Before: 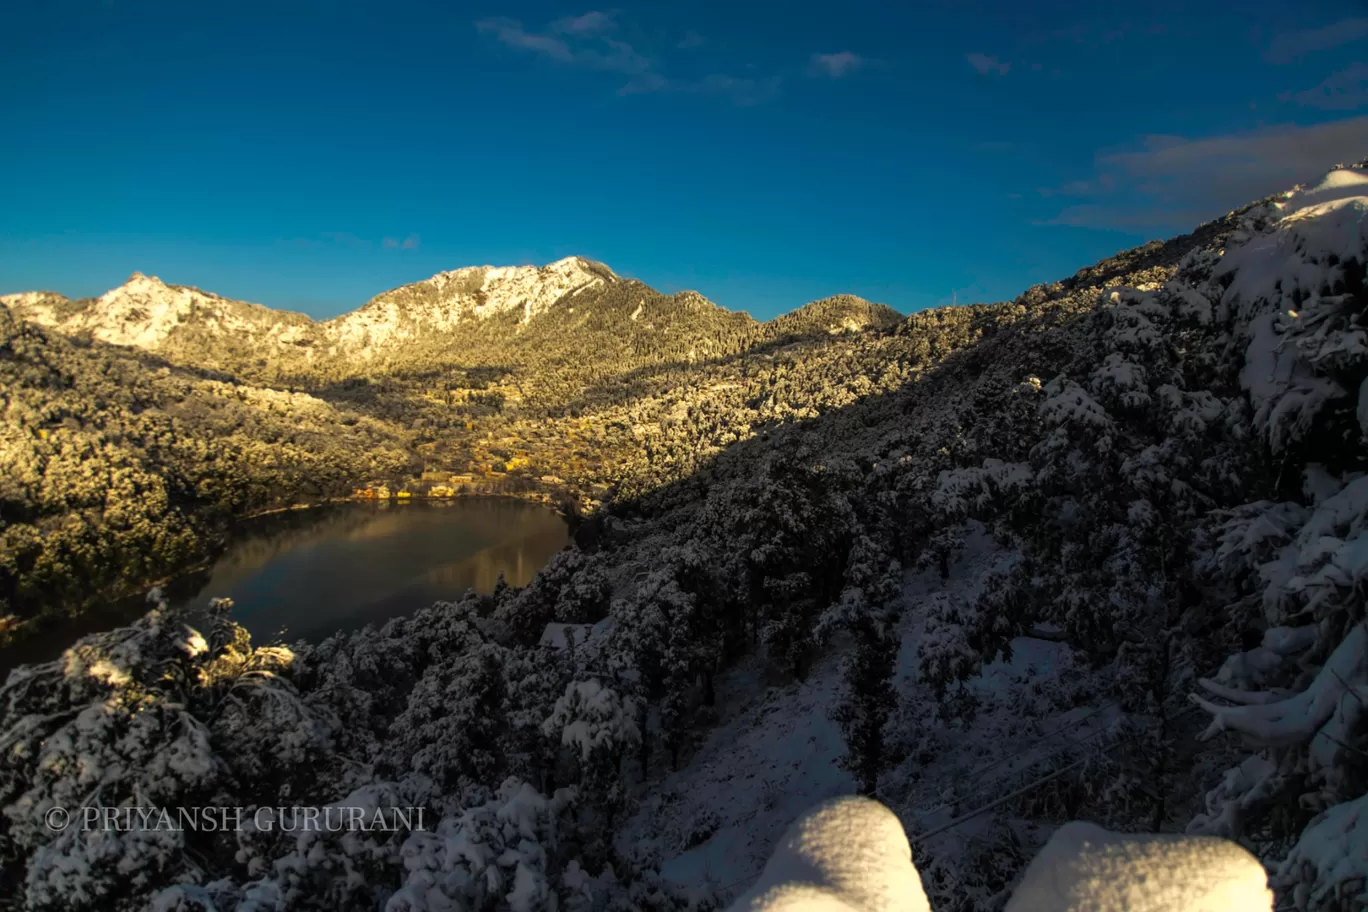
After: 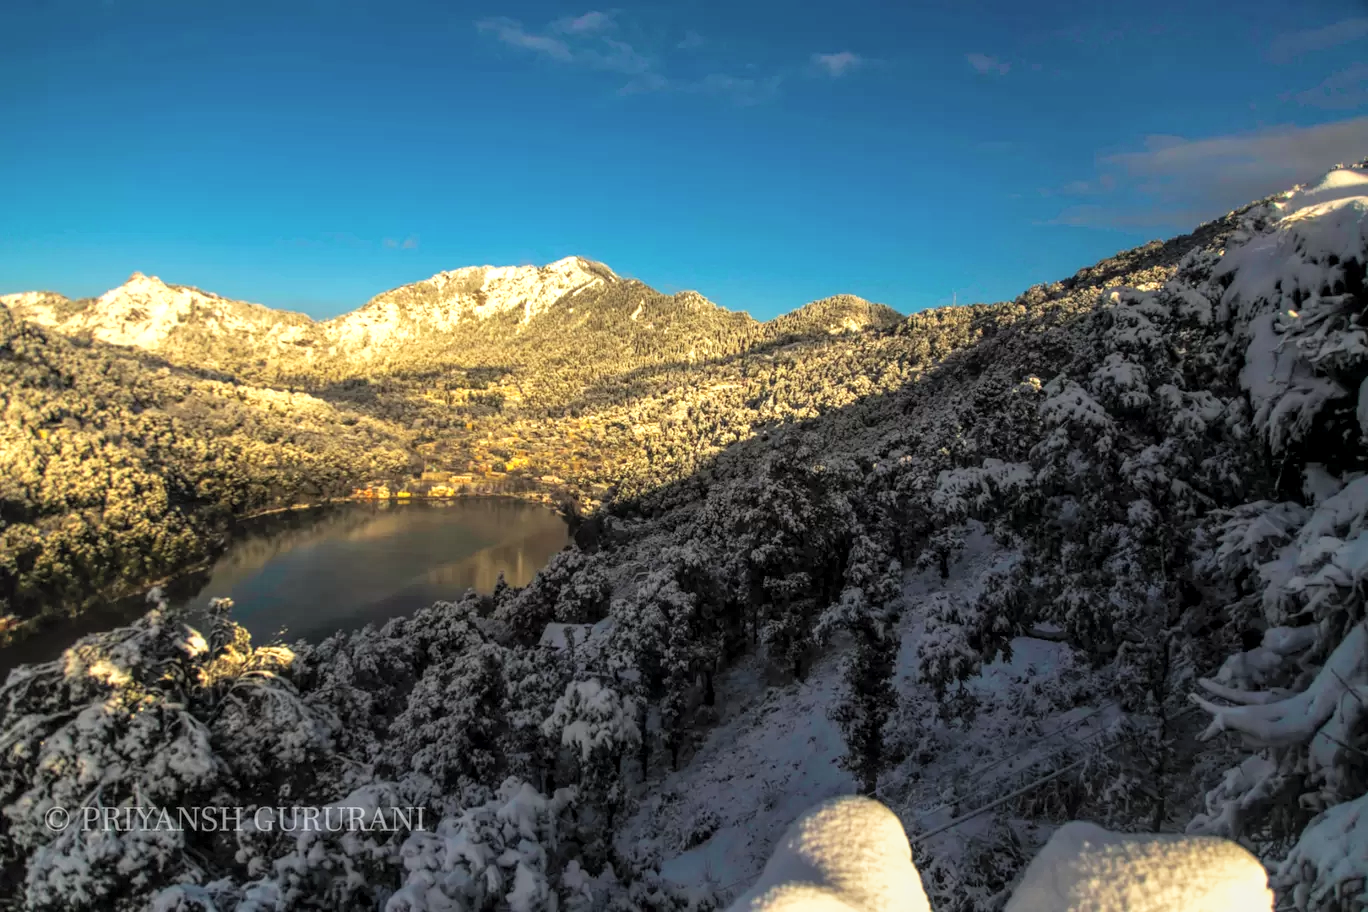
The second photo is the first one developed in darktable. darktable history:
local contrast: on, module defaults
base curve: curves: ch0 [(0, 0) (0.688, 0.865) (1, 1)], exposure shift 0.573, preserve colors none
contrast brightness saturation: brightness 0.149
